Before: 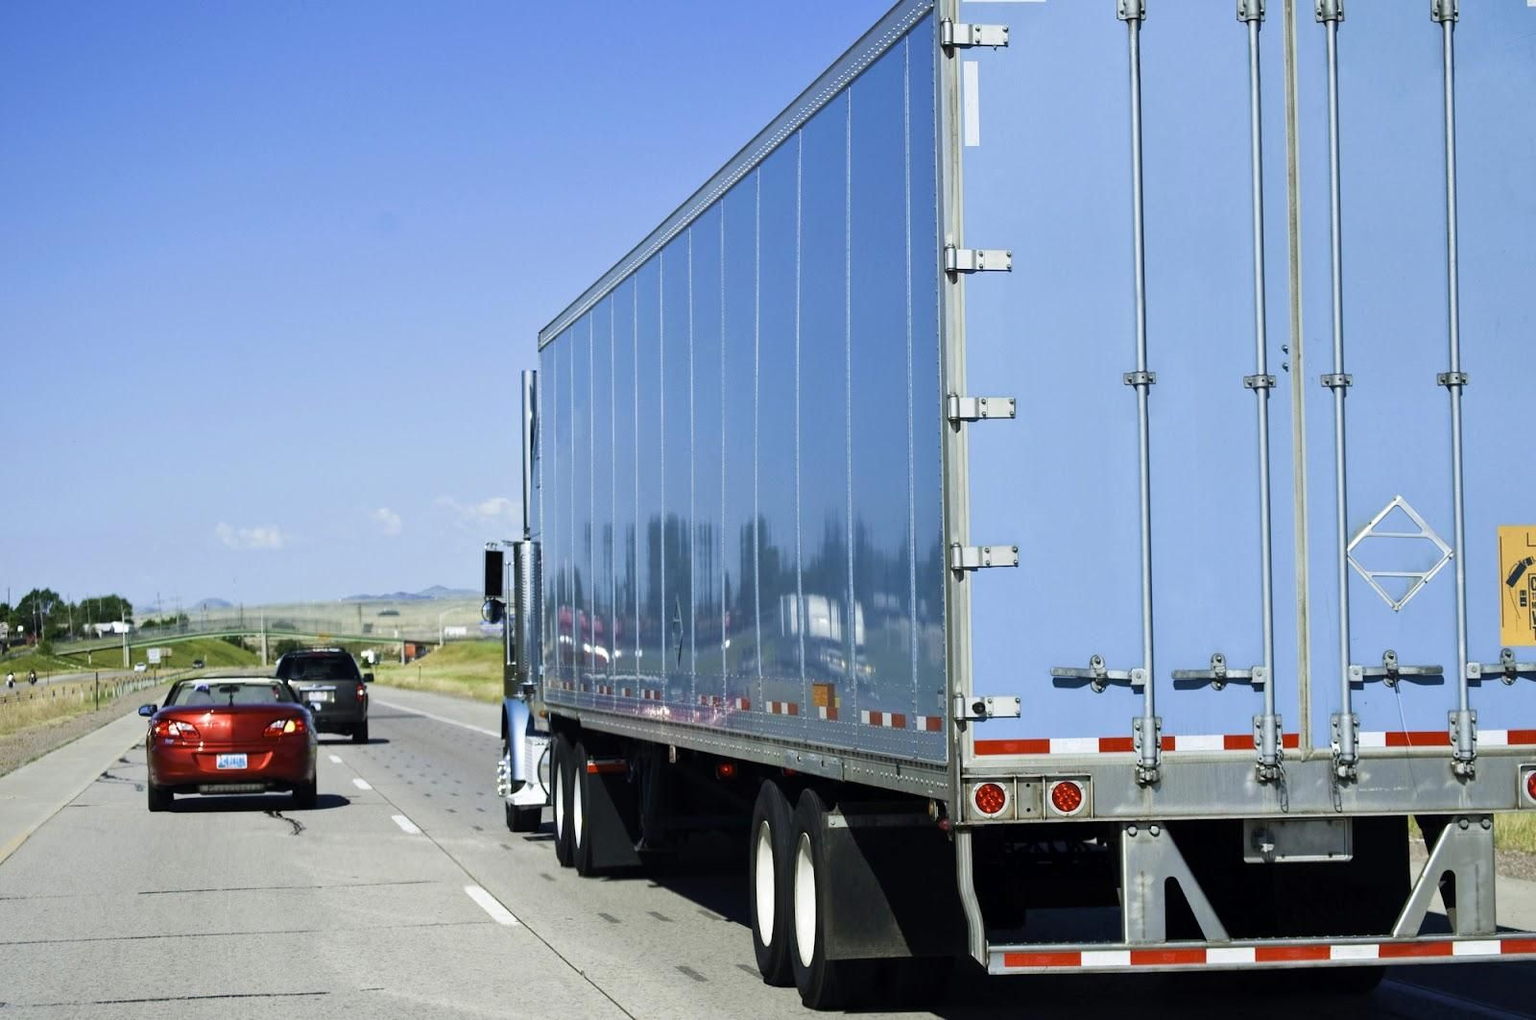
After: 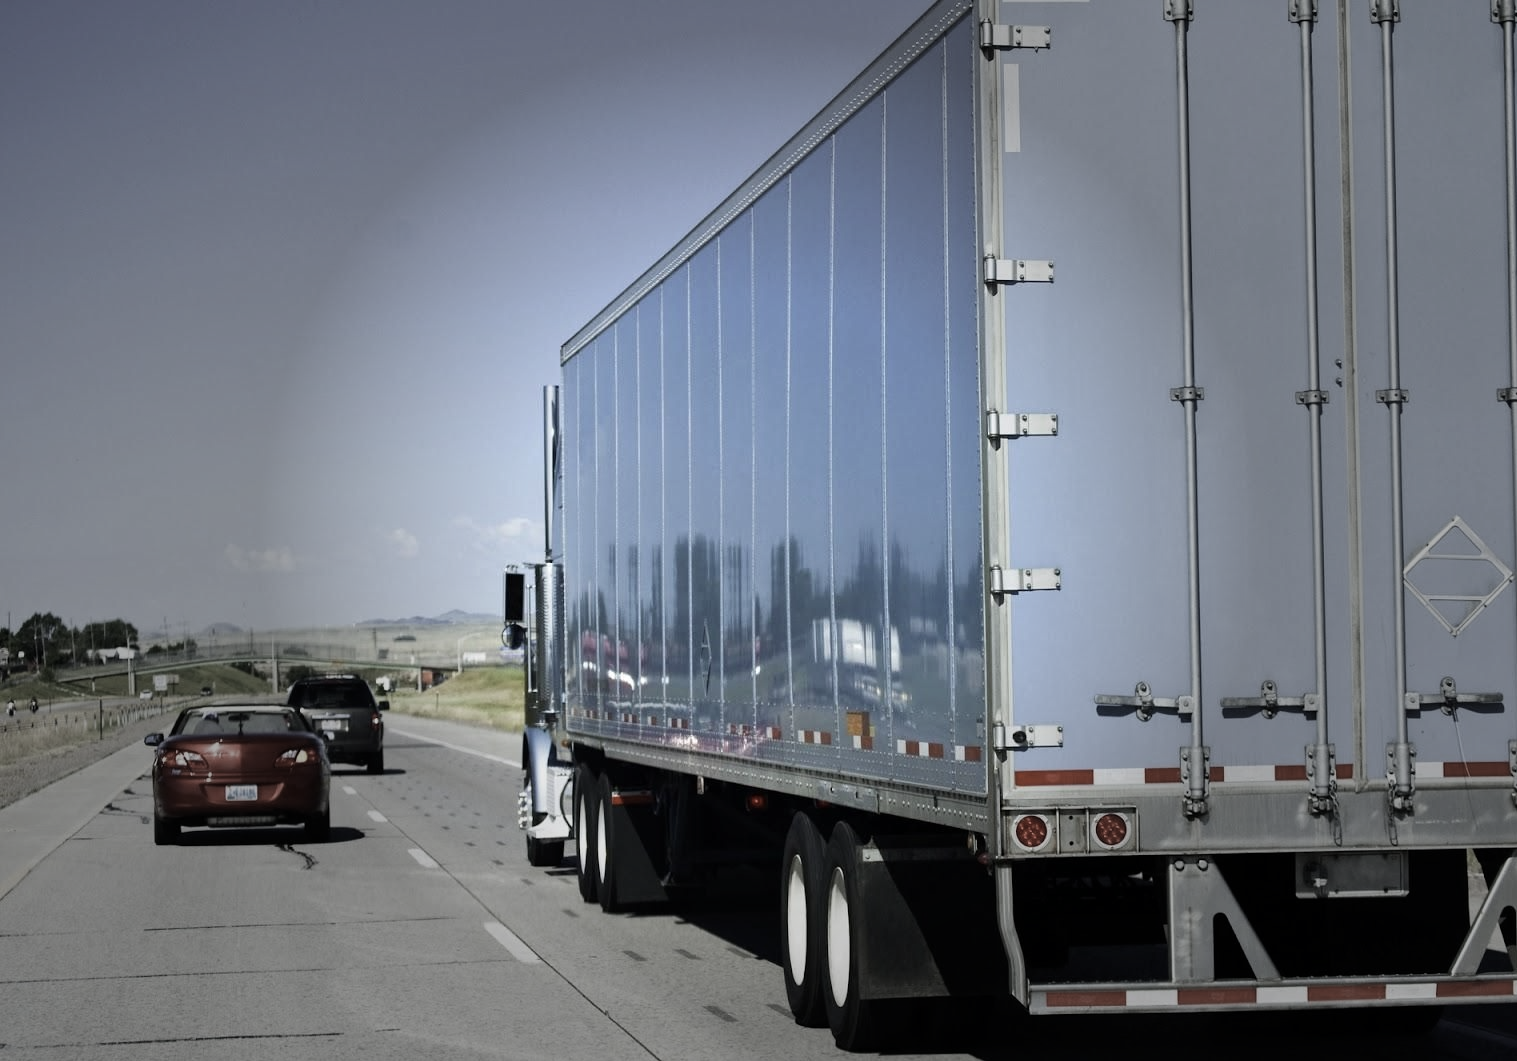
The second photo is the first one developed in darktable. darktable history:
crop and rotate: right 5.167%
vignetting: fall-off start 31.28%, fall-off radius 34.64%, brightness -0.575
contrast brightness saturation: contrast 0.1, saturation -0.36
